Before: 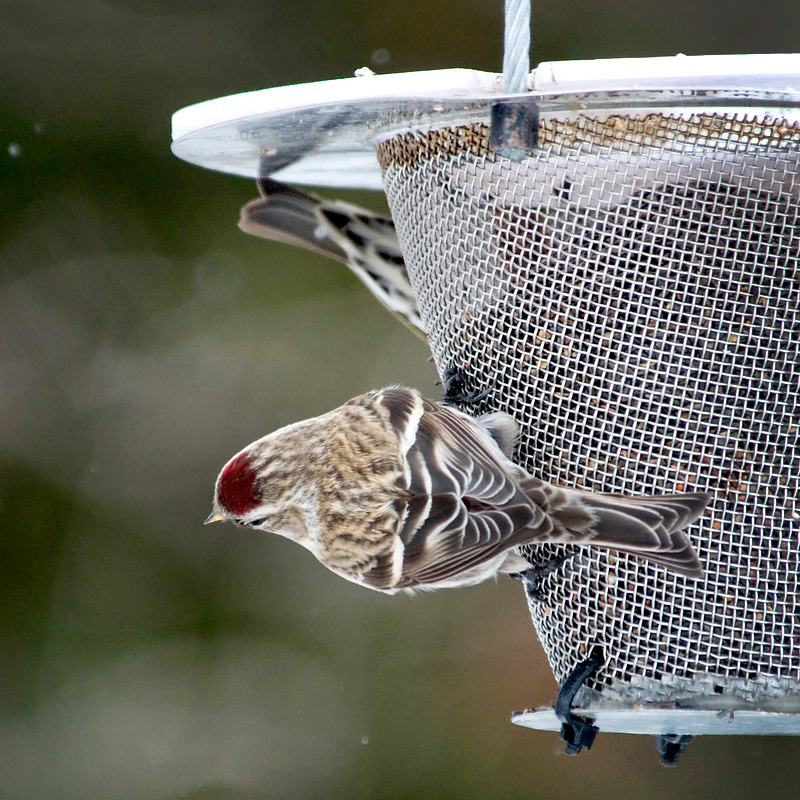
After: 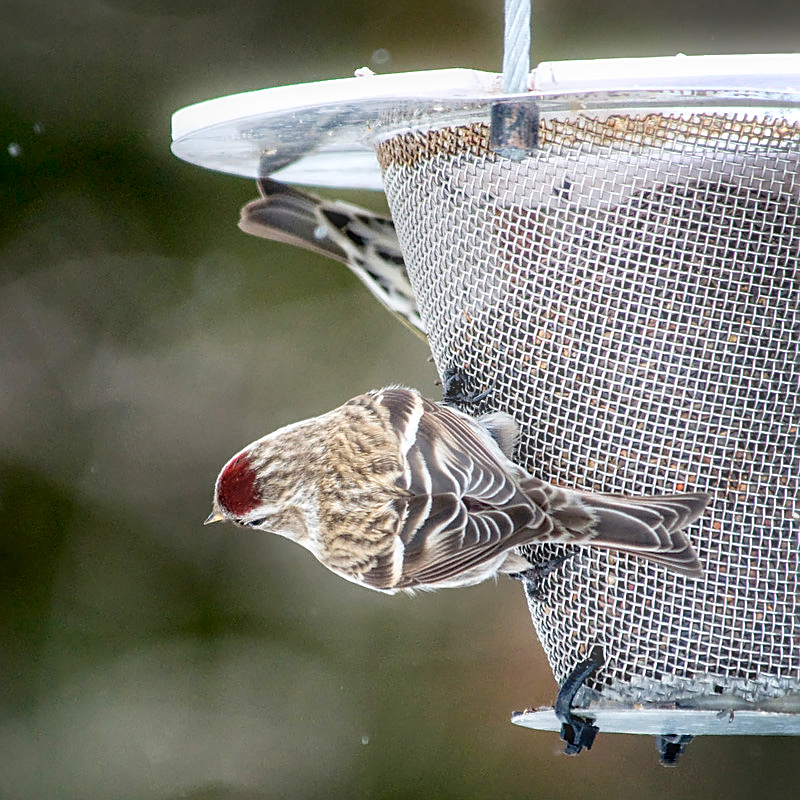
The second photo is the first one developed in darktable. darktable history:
bloom: size 5%, threshold 95%, strength 15%
sharpen: on, module defaults
local contrast: on, module defaults
